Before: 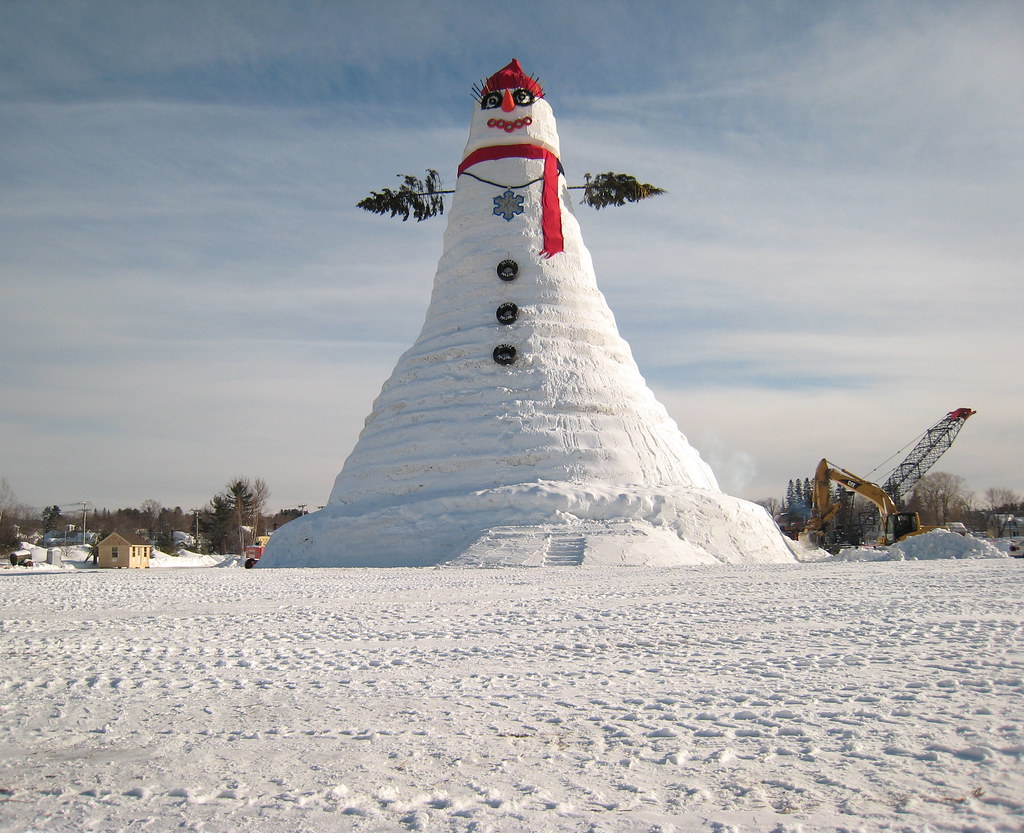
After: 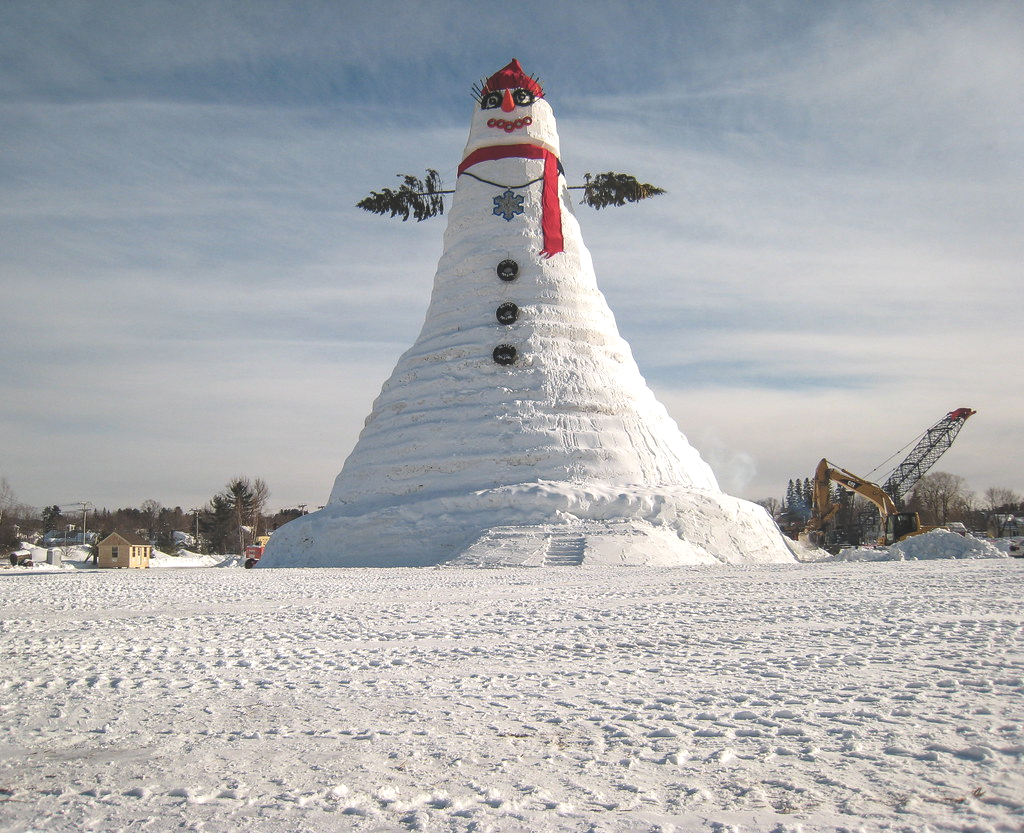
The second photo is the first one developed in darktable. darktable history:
local contrast: detail 130%
exposure: black level correction -0.03, compensate highlight preservation false
